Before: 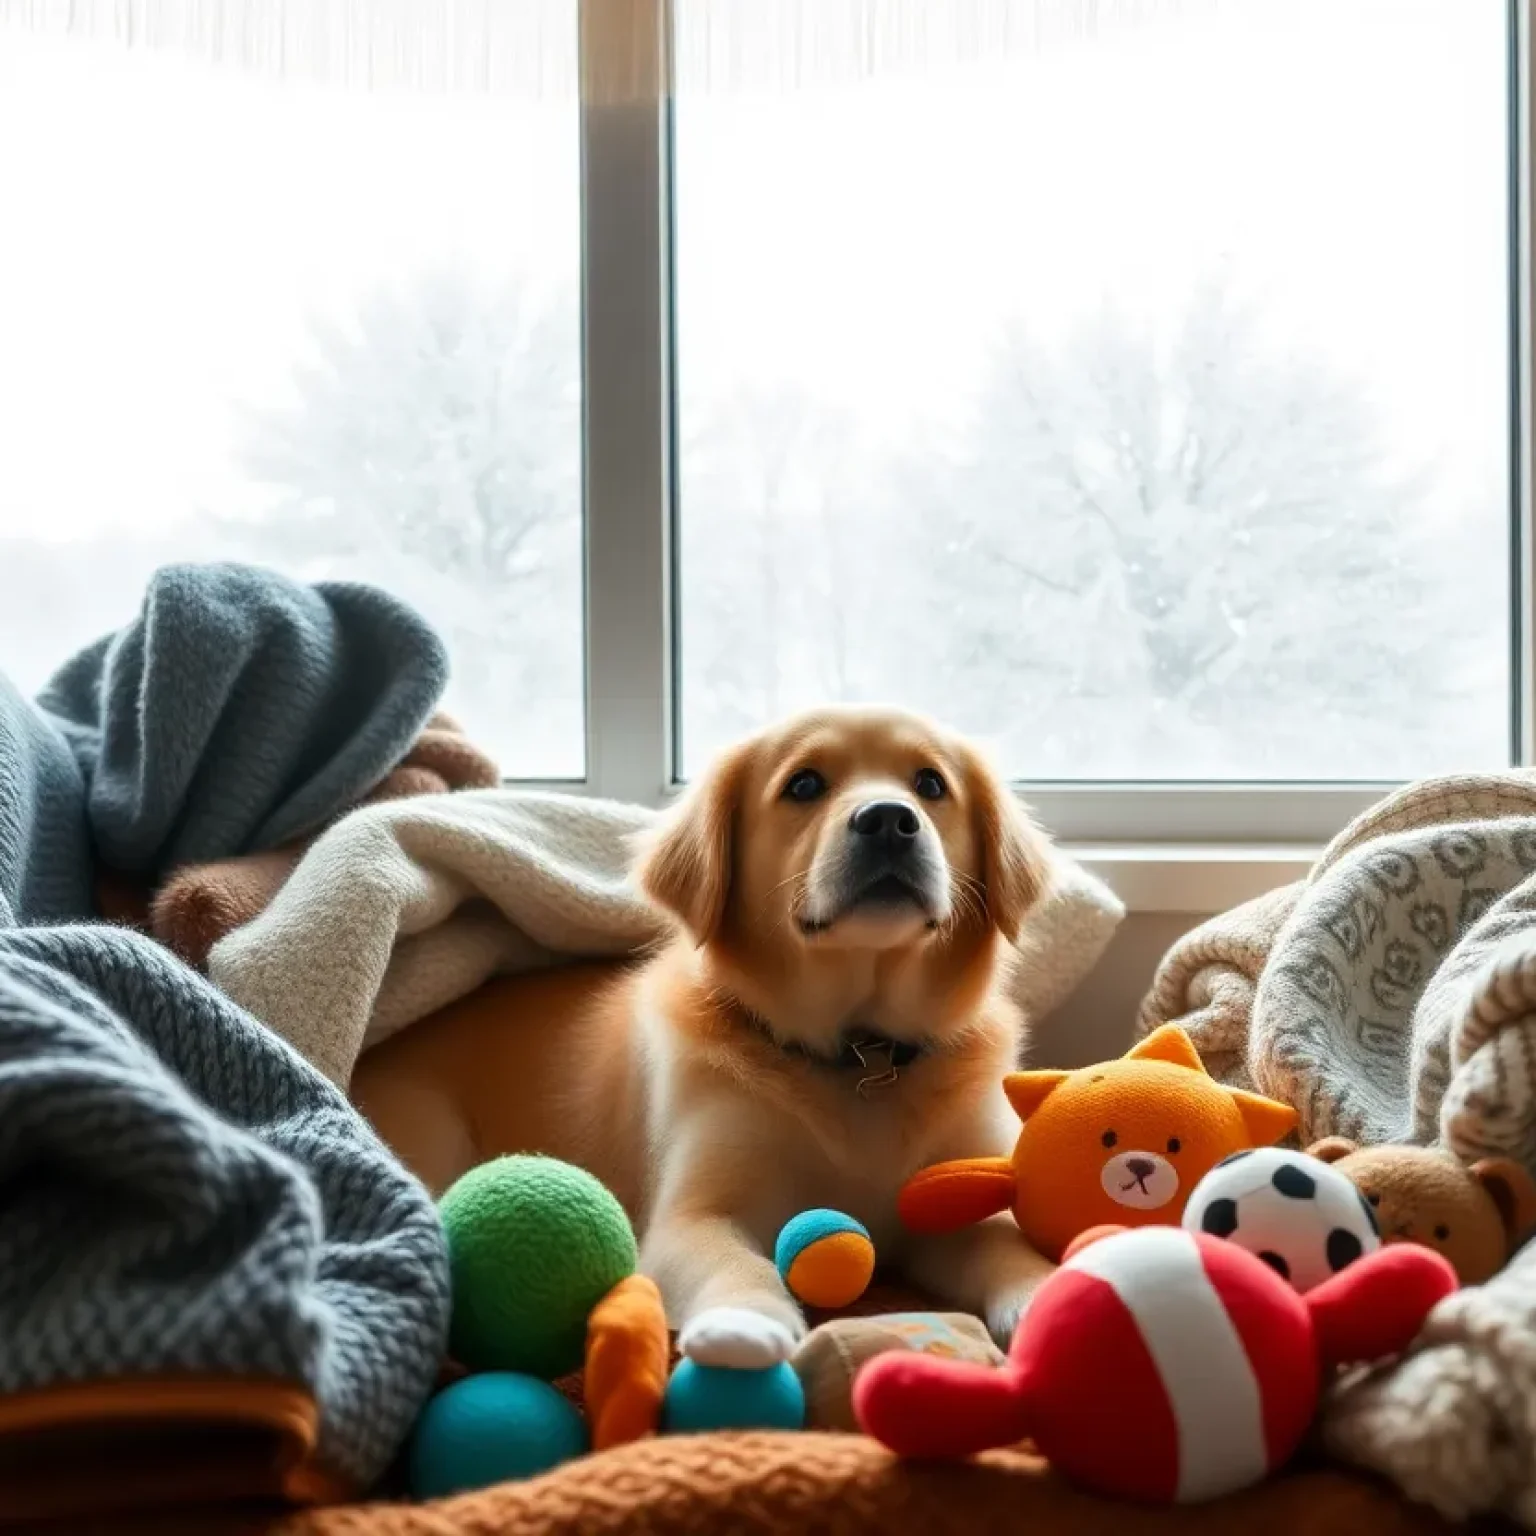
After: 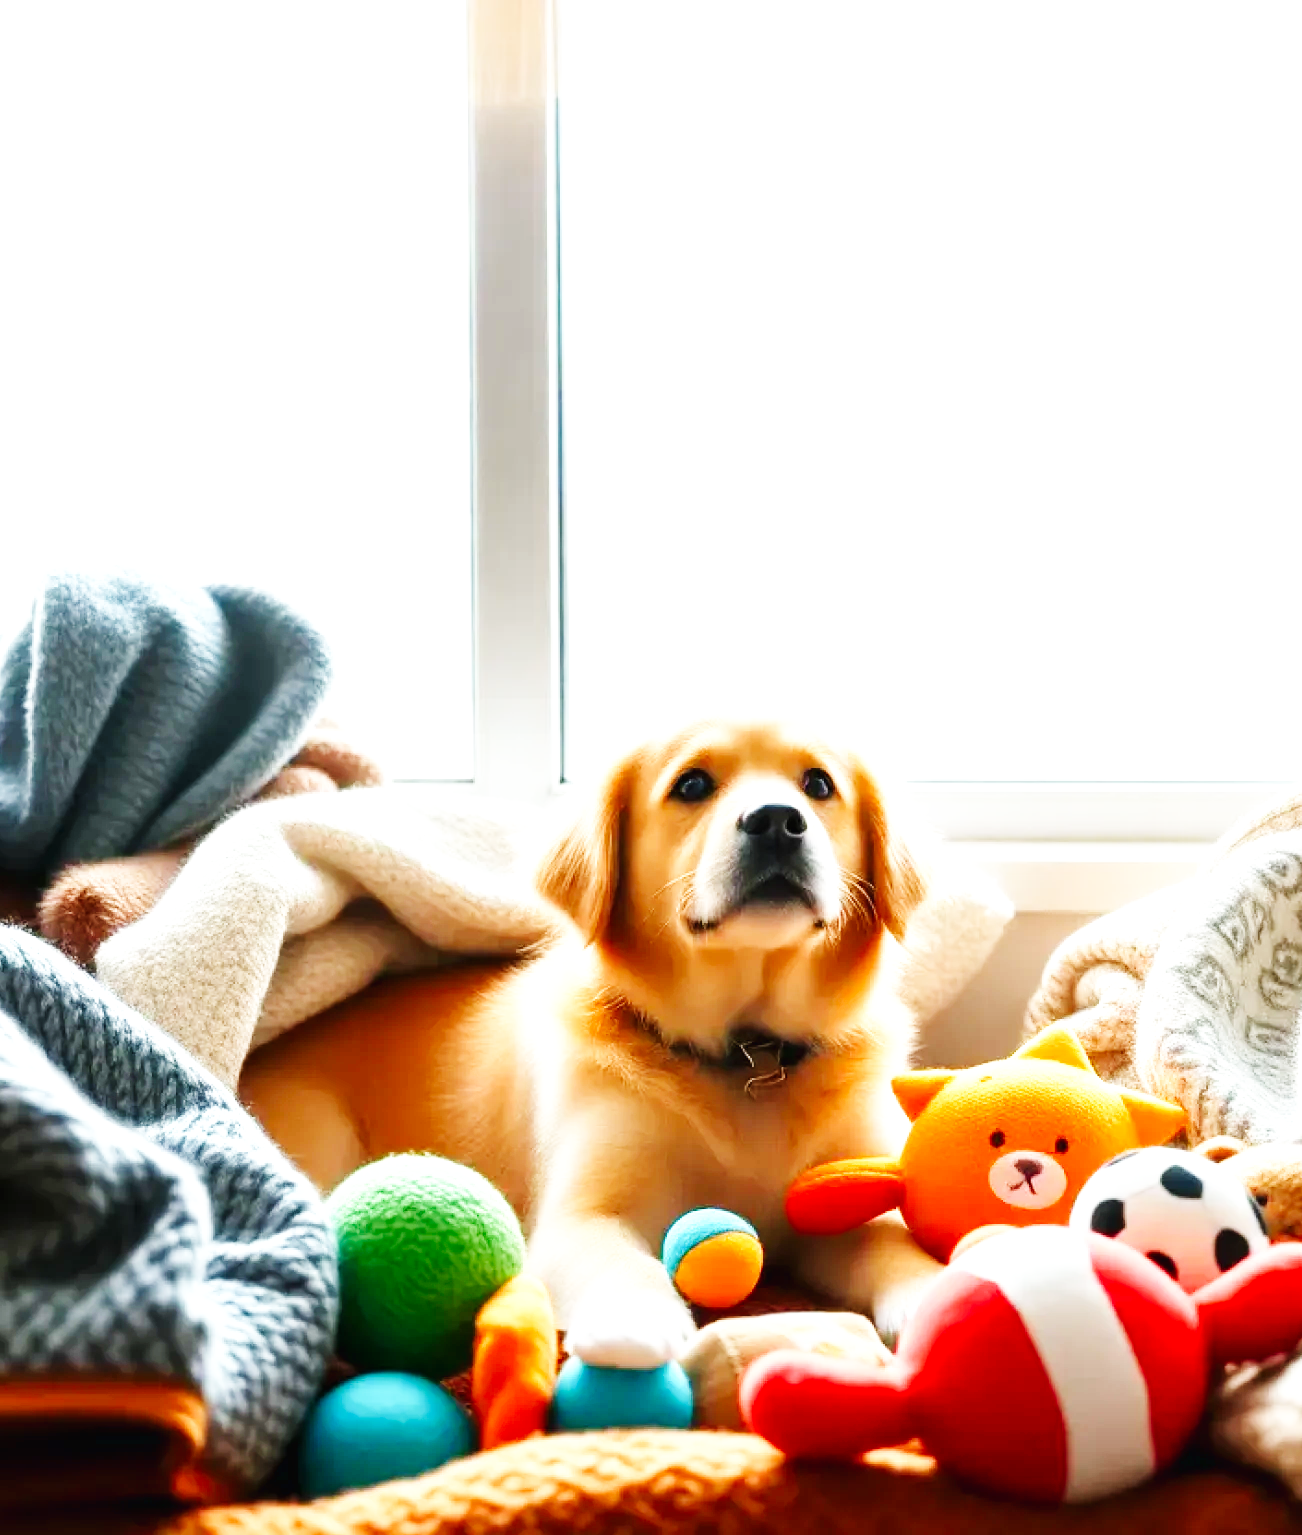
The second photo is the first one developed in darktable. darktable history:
crop: left 7.326%, right 7.859%
exposure: exposure 0.74 EV, compensate highlight preservation false
base curve: curves: ch0 [(0, 0.003) (0.001, 0.002) (0.006, 0.004) (0.02, 0.022) (0.048, 0.086) (0.094, 0.234) (0.162, 0.431) (0.258, 0.629) (0.385, 0.8) (0.548, 0.918) (0.751, 0.988) (1, 1)], preserve colors none
